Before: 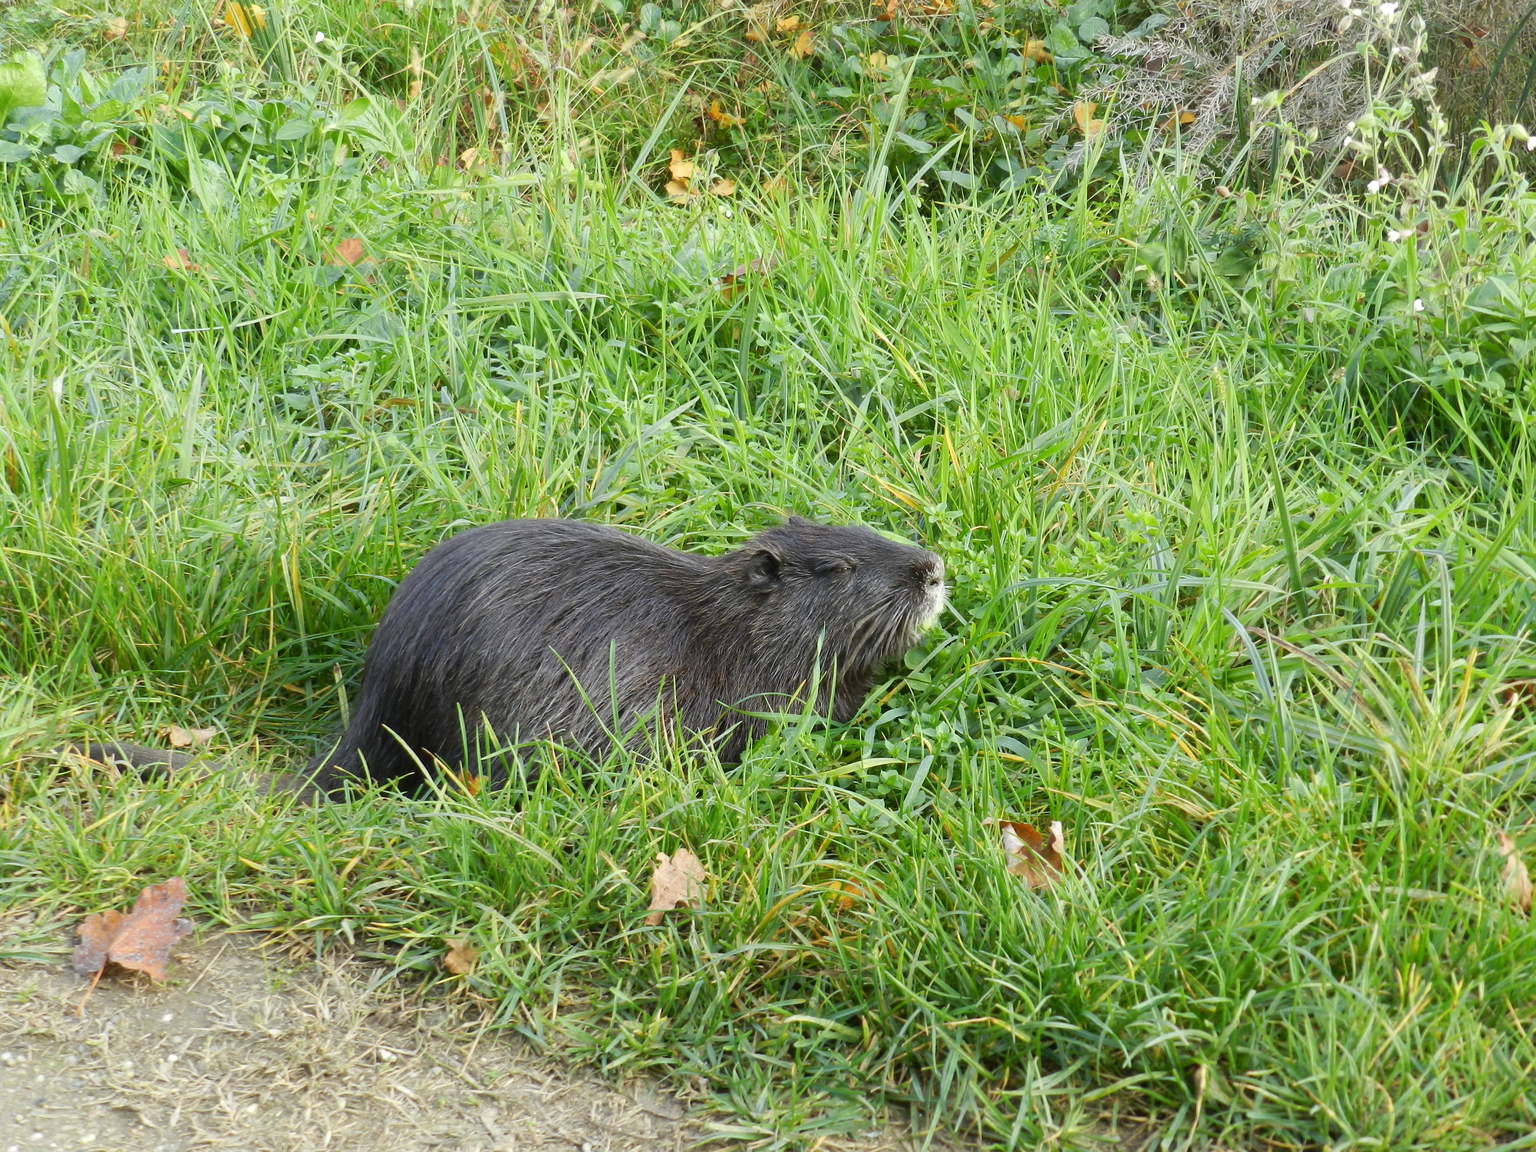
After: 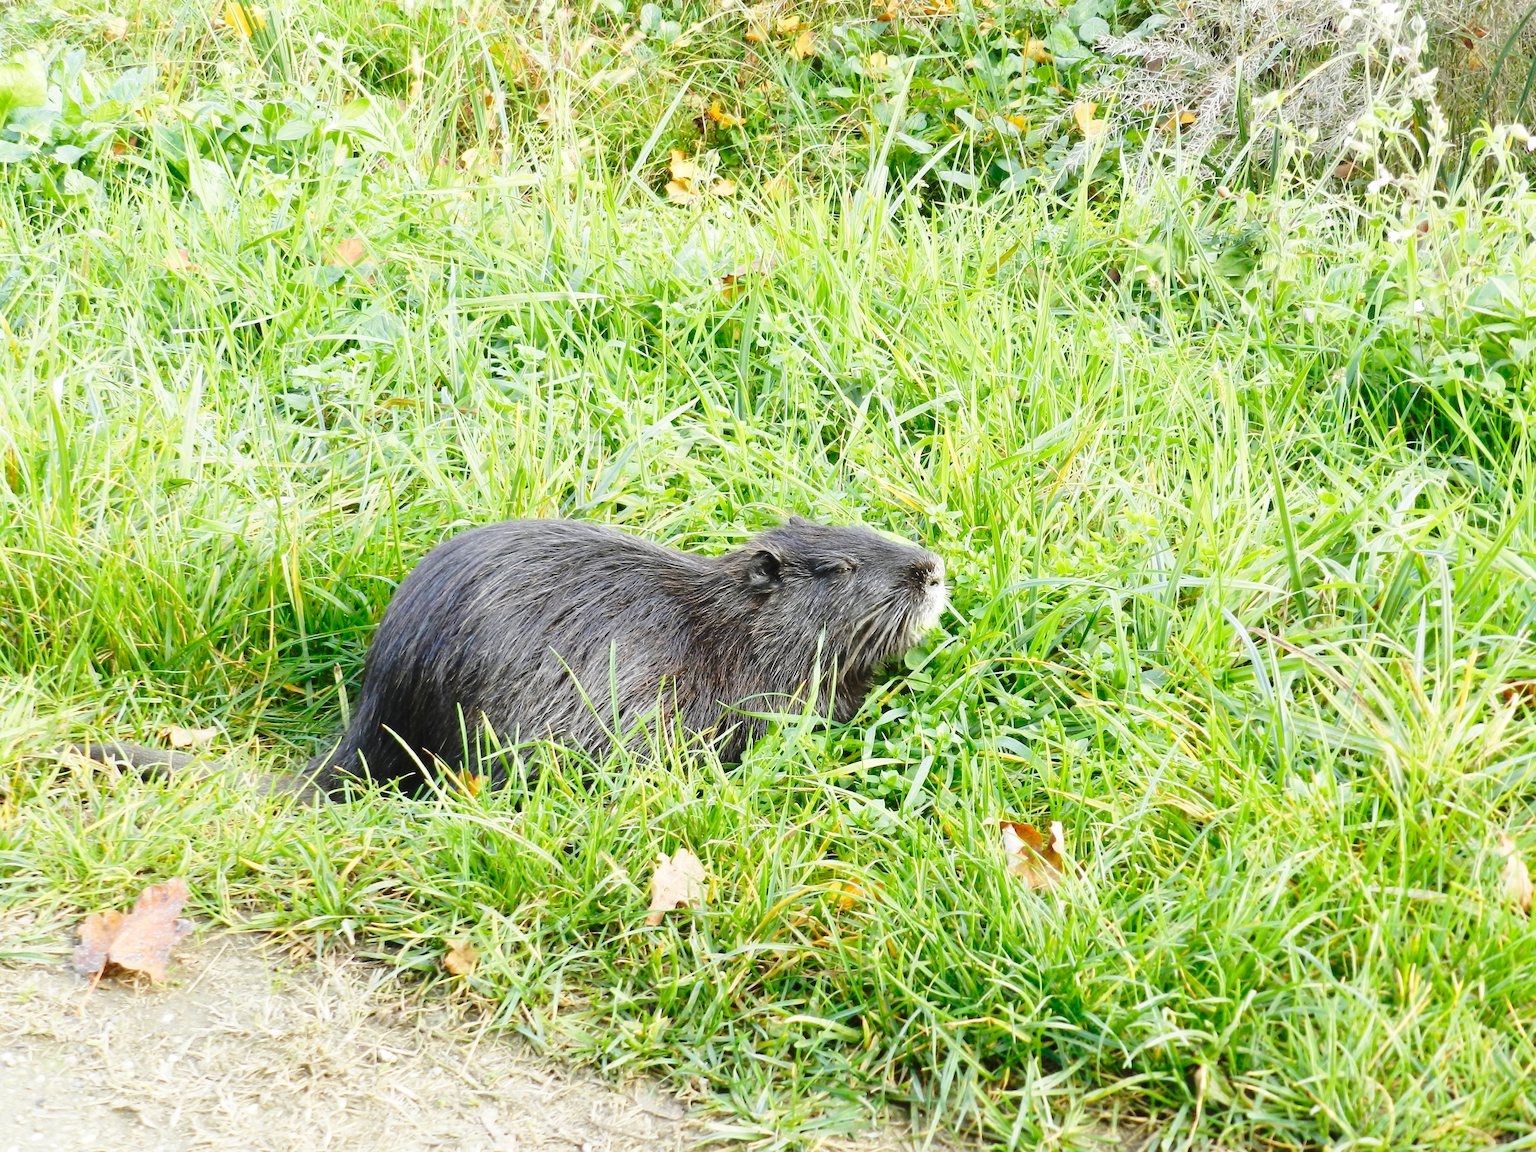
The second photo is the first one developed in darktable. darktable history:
exposure: compensate highlight preservation false
base curve: curves: ch0 [(0, 0) (0.032, 0.037) (0.105, 0.228) (0.435, 0.76) (0.856, 0.983) (1, 1)], preserve colors none
